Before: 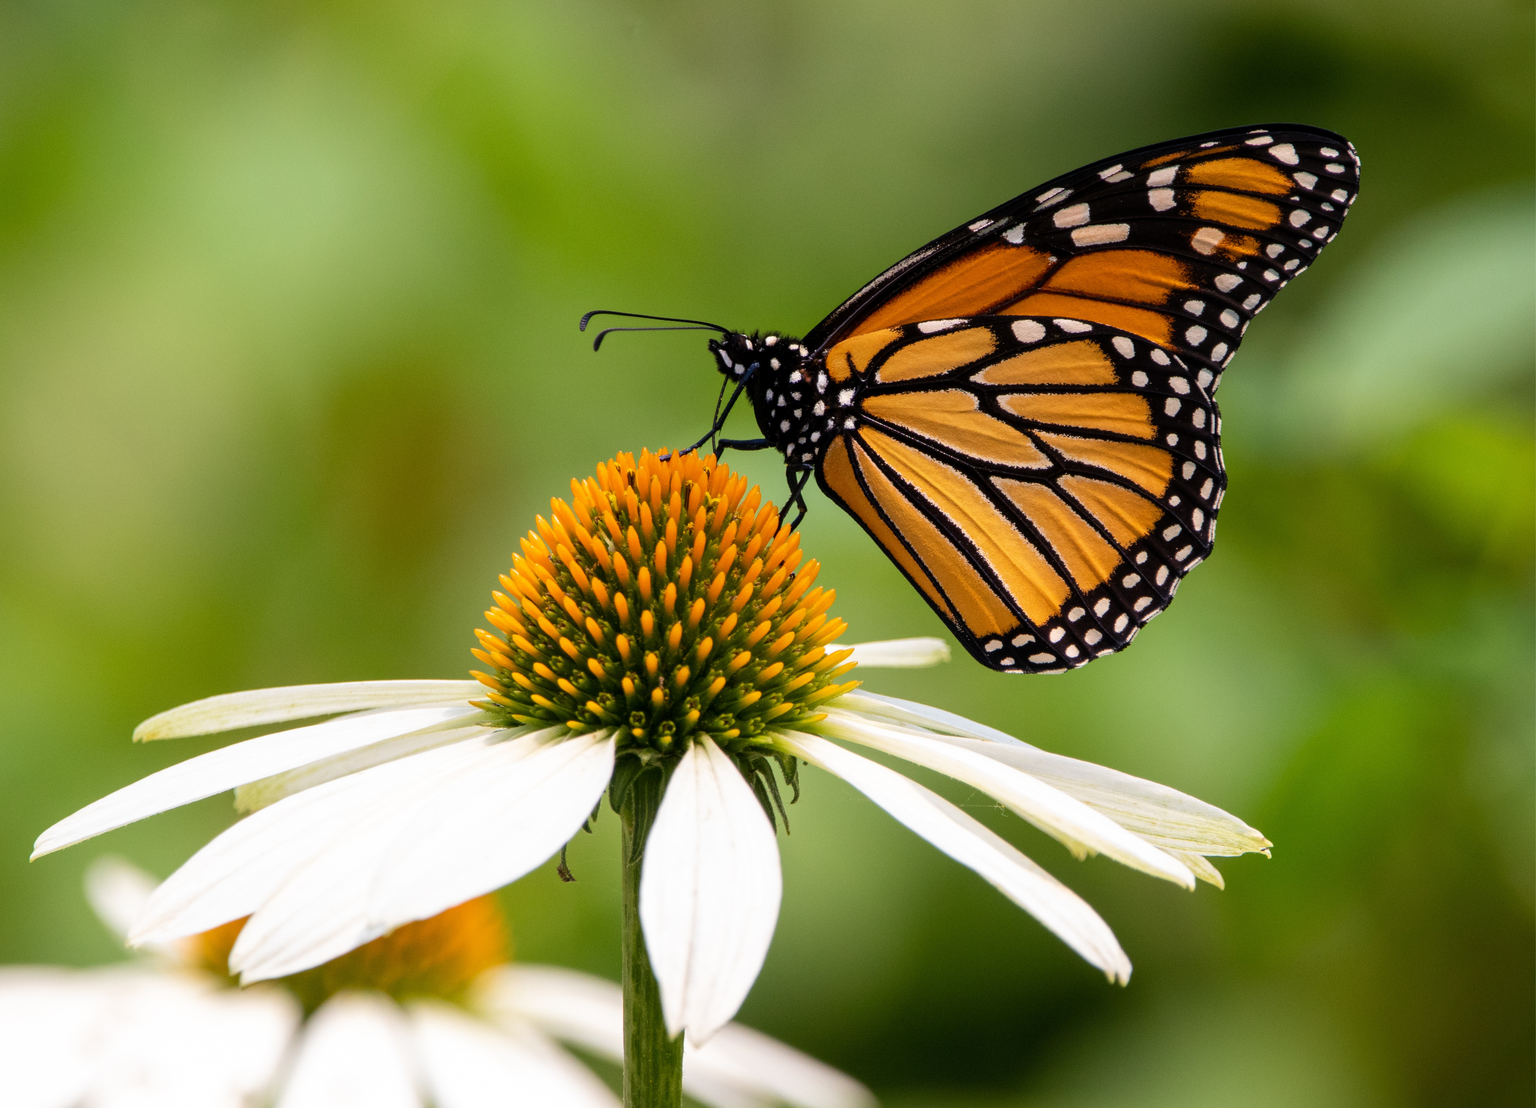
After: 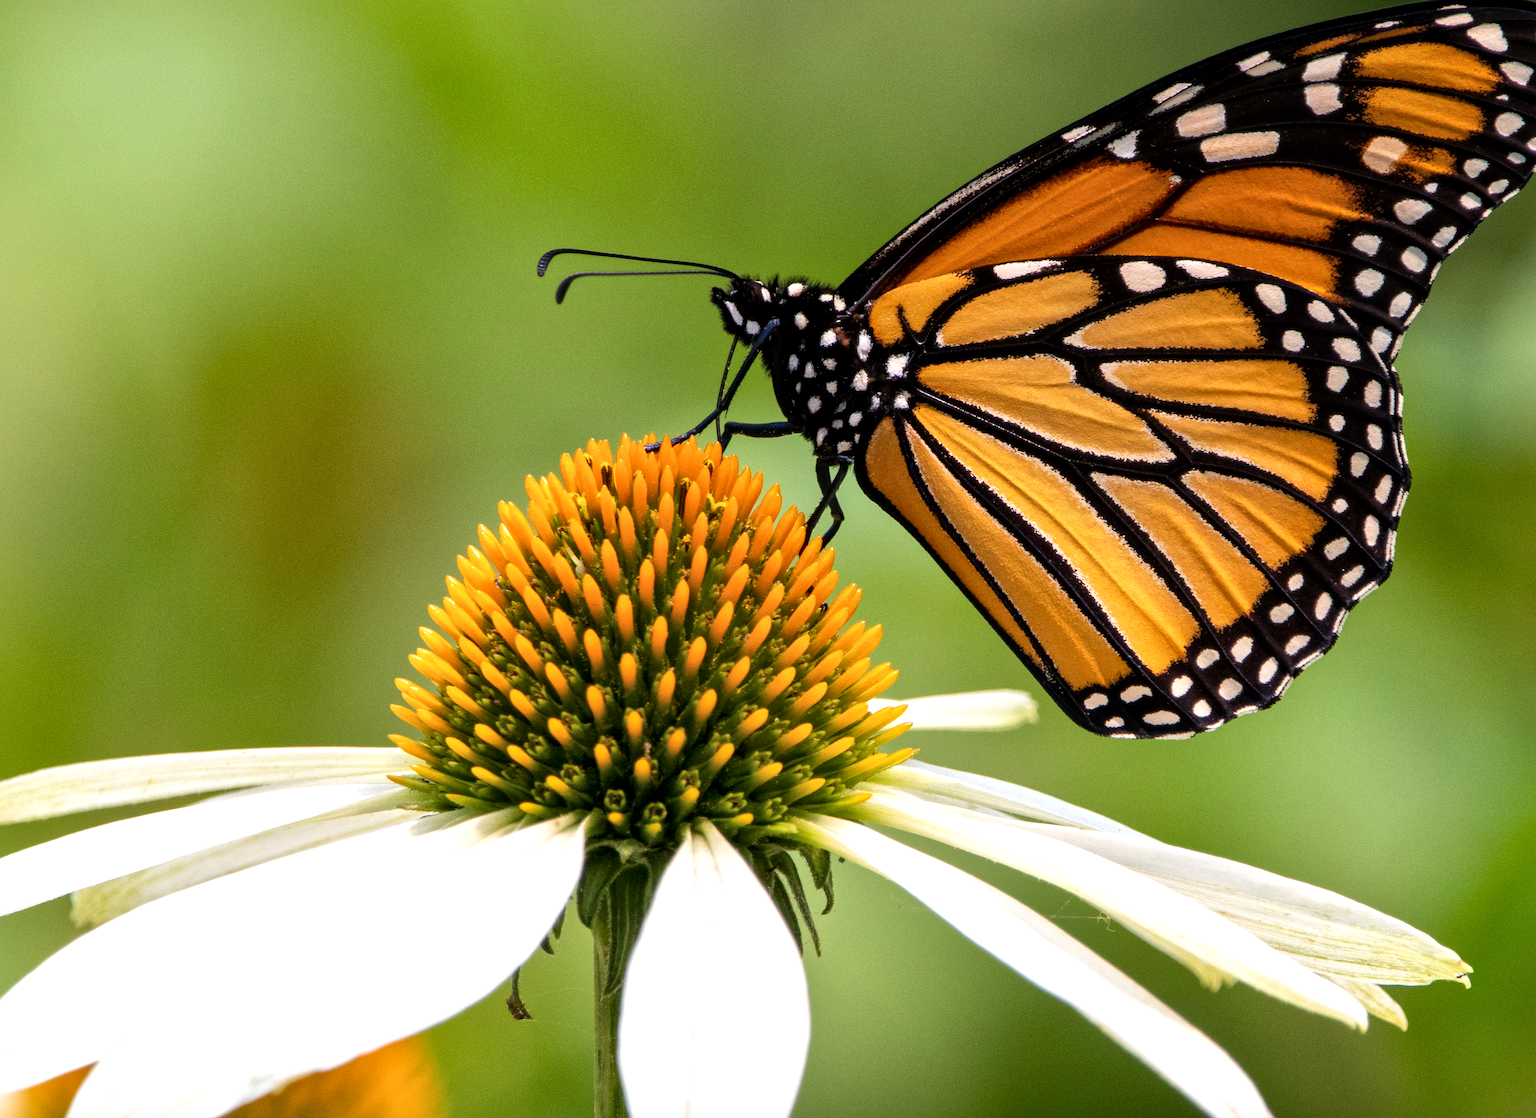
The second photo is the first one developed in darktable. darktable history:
crop and rotate: left 11.844%, top 11.439%, right 14.038%, bottom 13.721%
exposure: exposure 0.244 EV, compensate highlight preservation false
local contrast: mode bilateral grid, contrast 20, coarseness 51, detail 150%, midtone range 0.2
